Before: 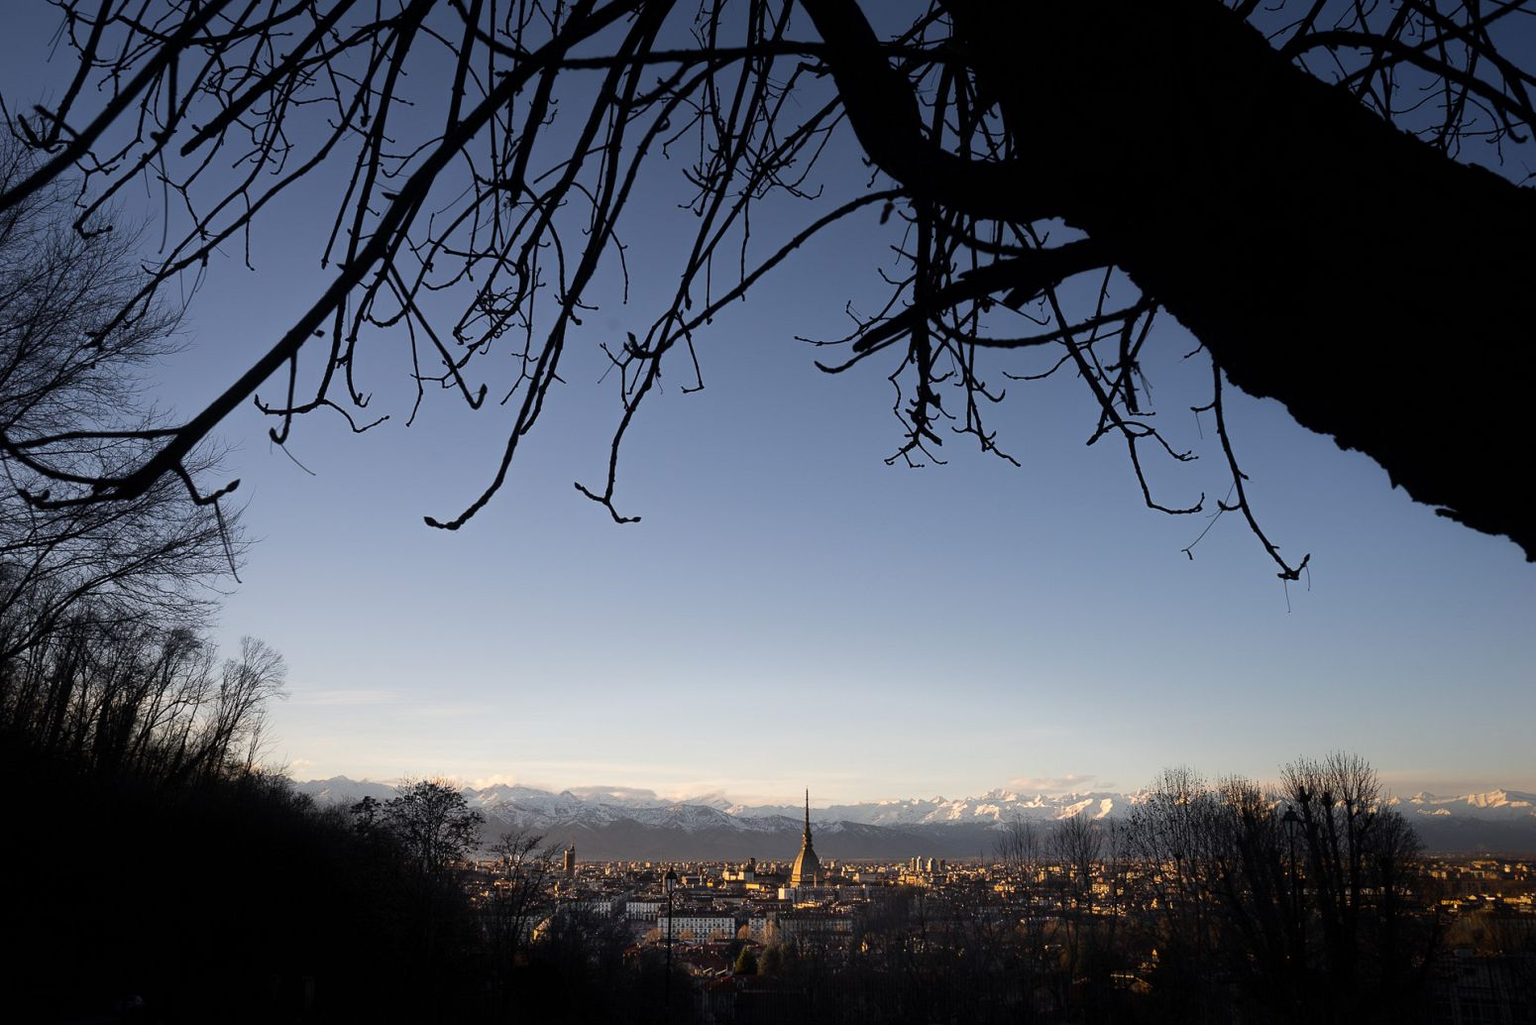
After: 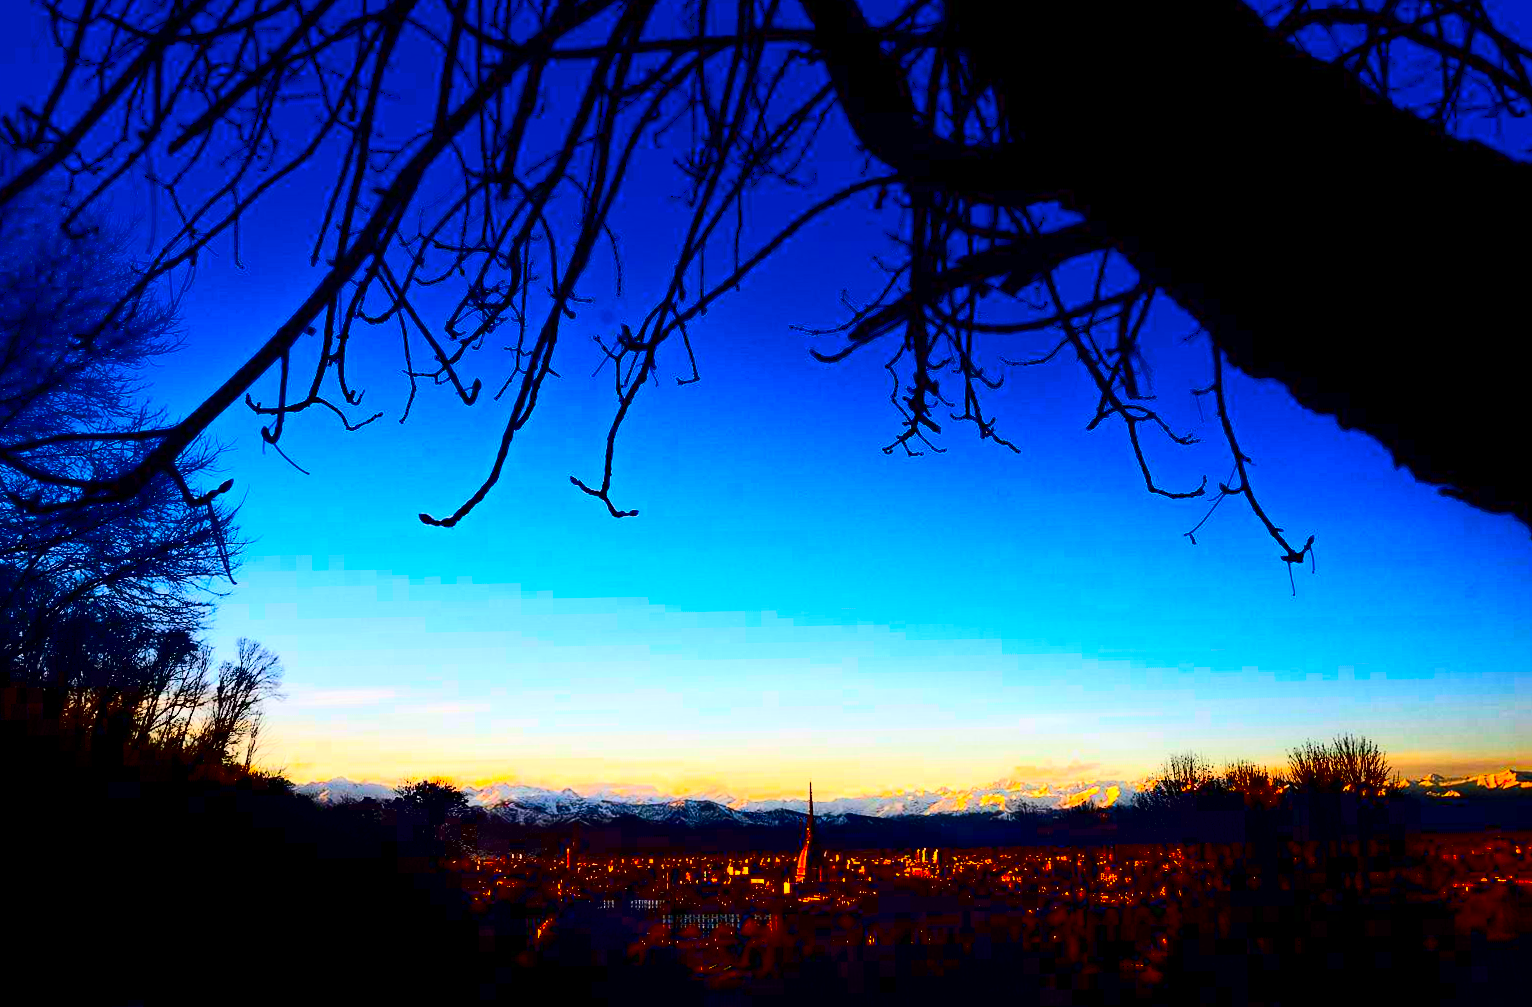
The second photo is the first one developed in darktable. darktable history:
contrast brightness saturation: contrast 0.77, brightness -1, saturation 1
global tonemap: drago (1, 100), detail 1
rotate and perspective: rotation -1°, crop left 0.011, crop right 0.989, crop top 0.025, crop bottom 0.975
color correction: saturation 3
